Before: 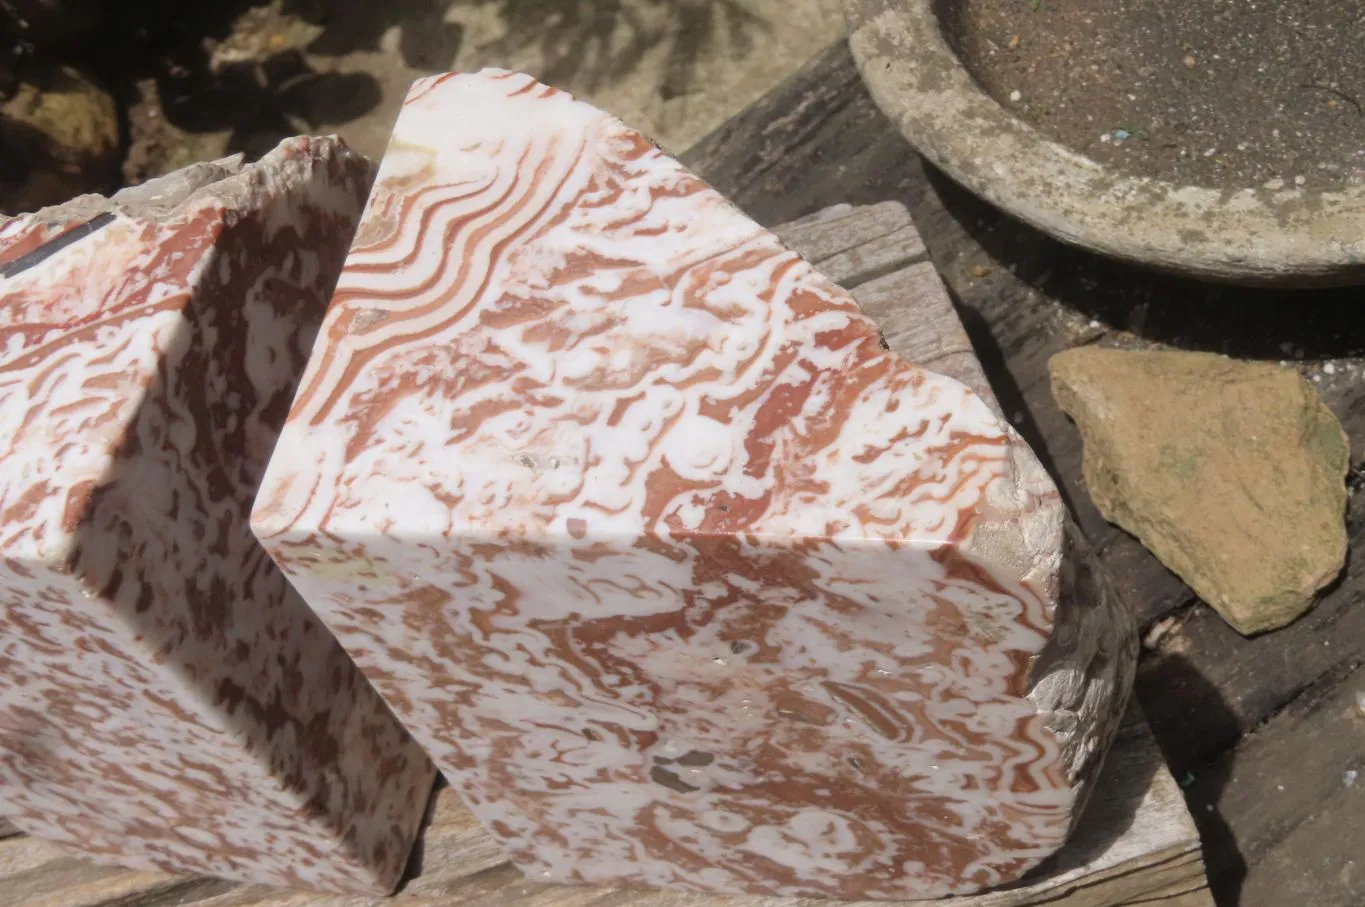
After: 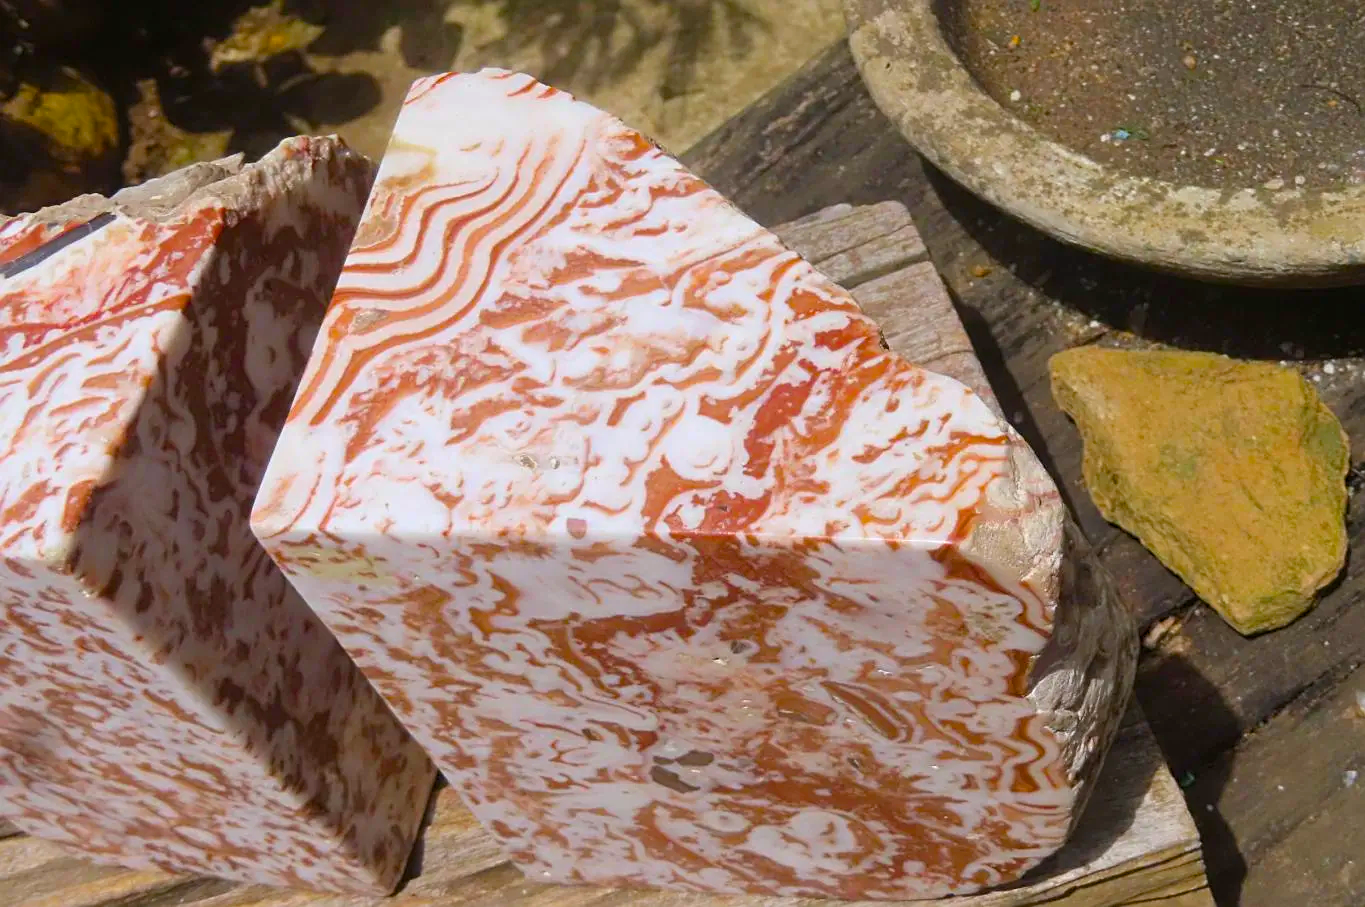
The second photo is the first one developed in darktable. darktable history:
sharpen: on, module defaults
white balance: red 0.988, blue 1.017
color balance rgb: perceptual saturation grading › global saturation 100%
